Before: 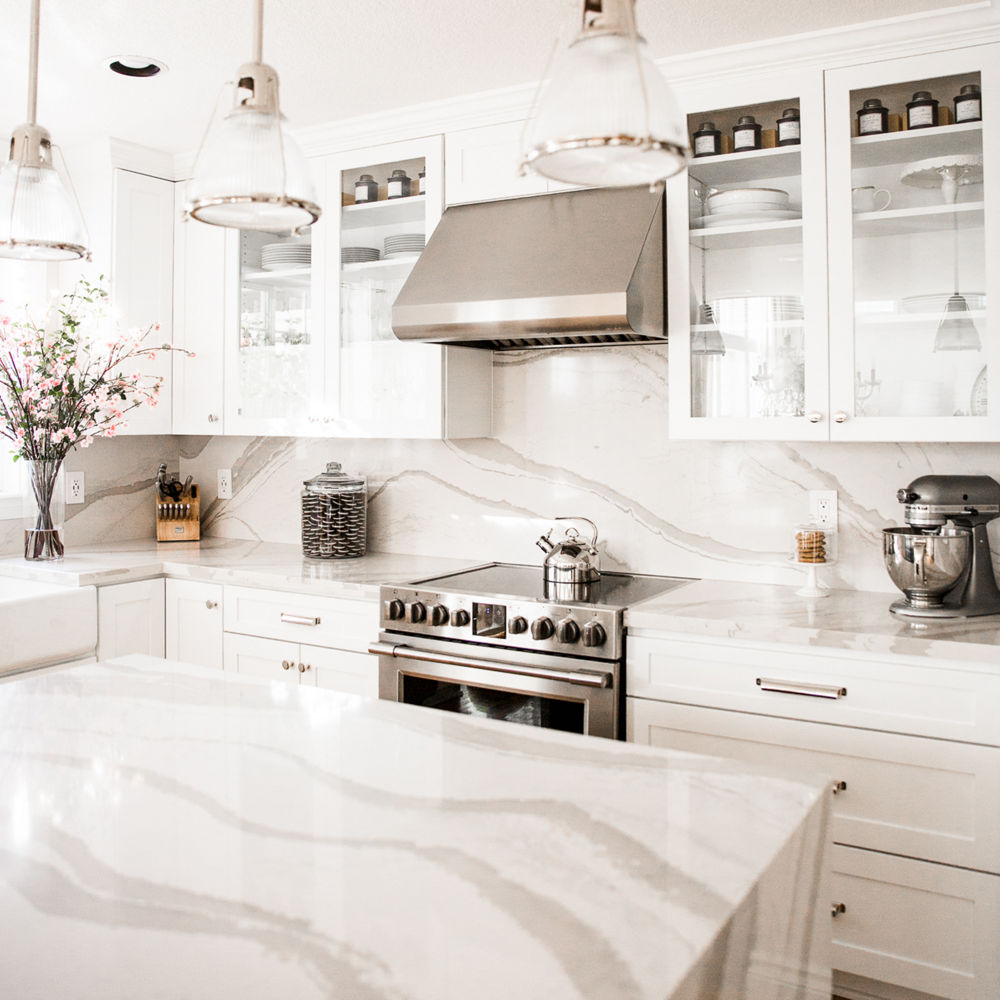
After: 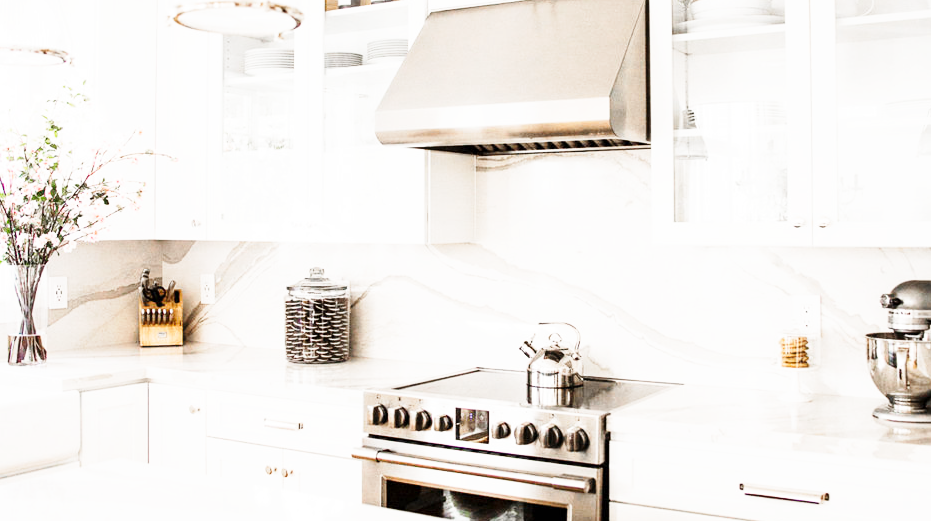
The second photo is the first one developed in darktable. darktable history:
base curve: curves: ch0 [(0, 0) (0.018, 0.026) (0.143, 0.37) (0.33, 0.731) (0.458, 0.853) (0.735, 0.965) (0.905, 0.986) (1, 1)], preserve colors none
crop: left 1.794%, top 19.548%, right 5.085%, bottom 28.335%
